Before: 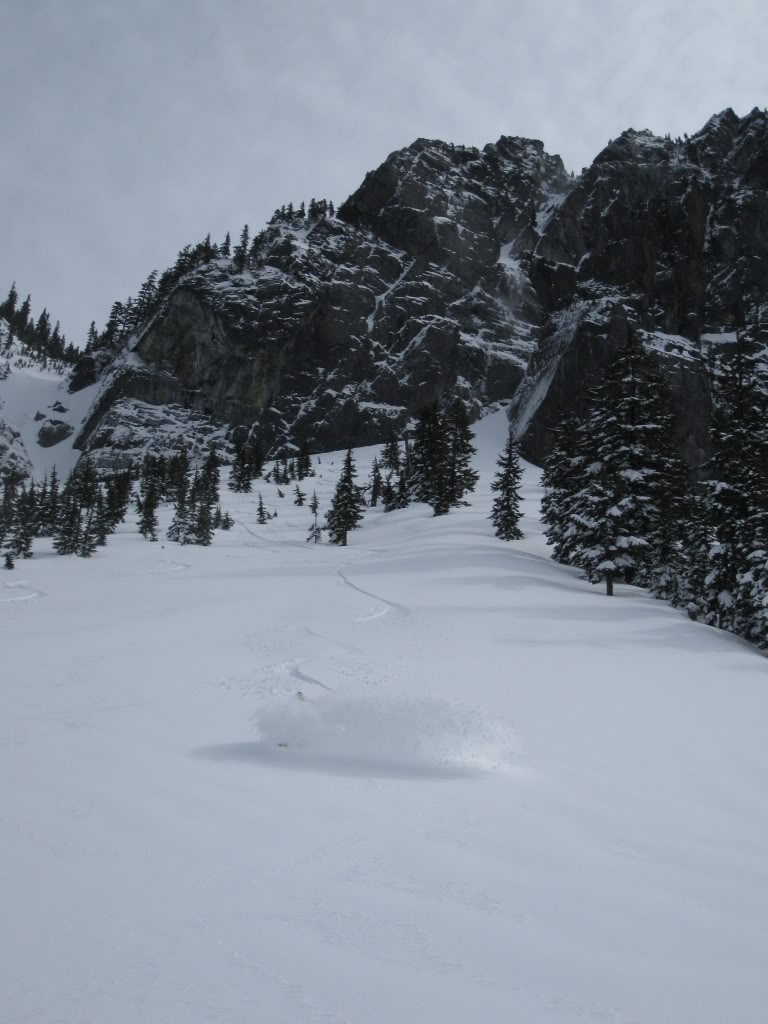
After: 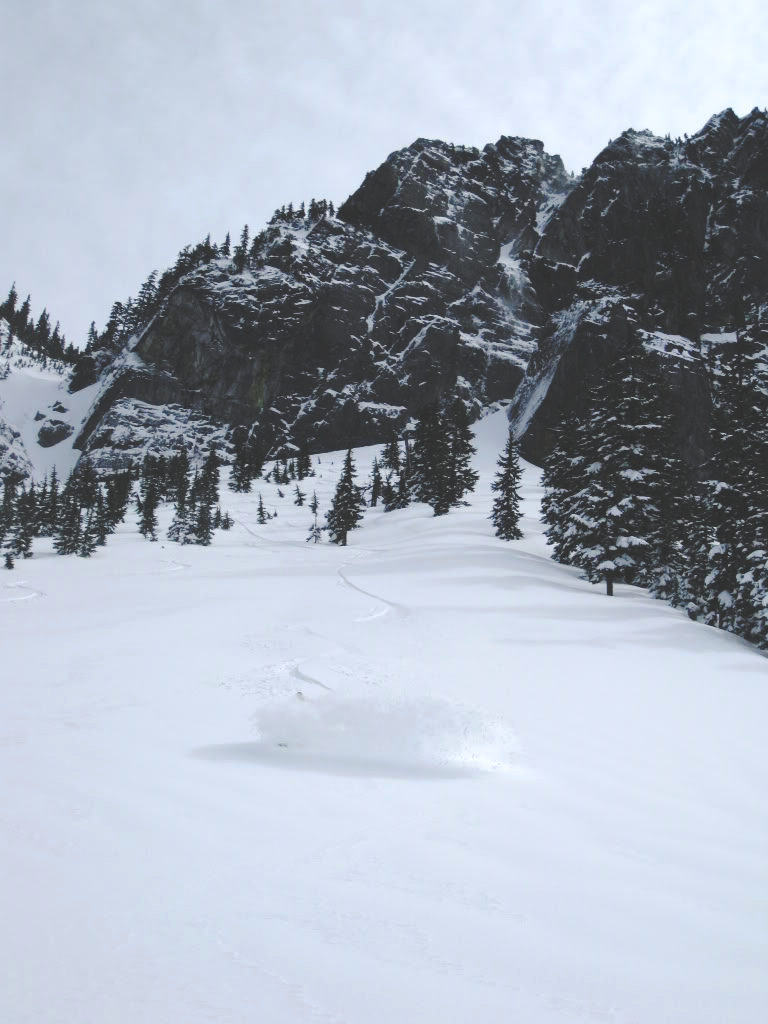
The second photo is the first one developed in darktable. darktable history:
base curve: curves: ch0 [(0, 0.024) (0.055, 0.065) (0.121, 0.166) (0.236, 0.319) (0.693, 0.726) (1, 1)], preserve colors none
exposure: exposure 0.661 EV, compensate highlight preservation false
